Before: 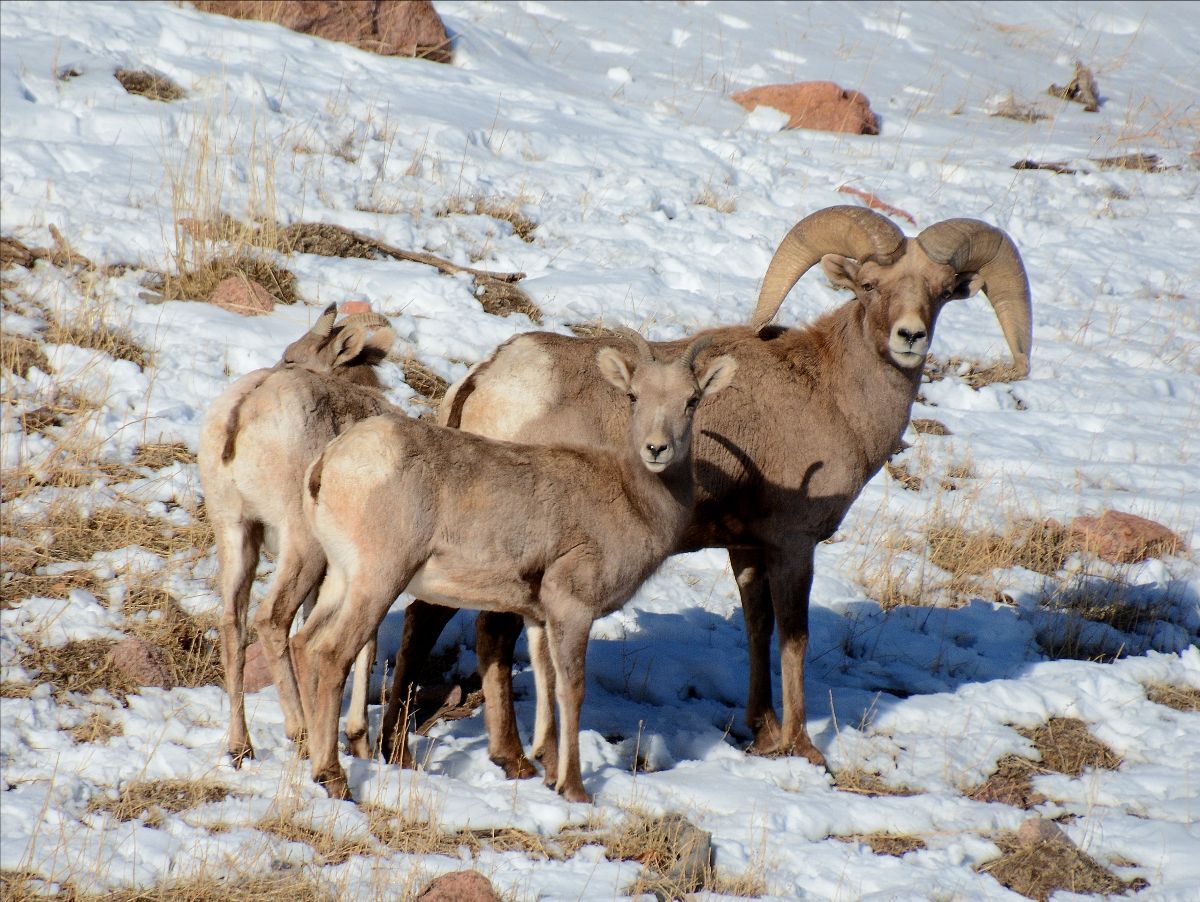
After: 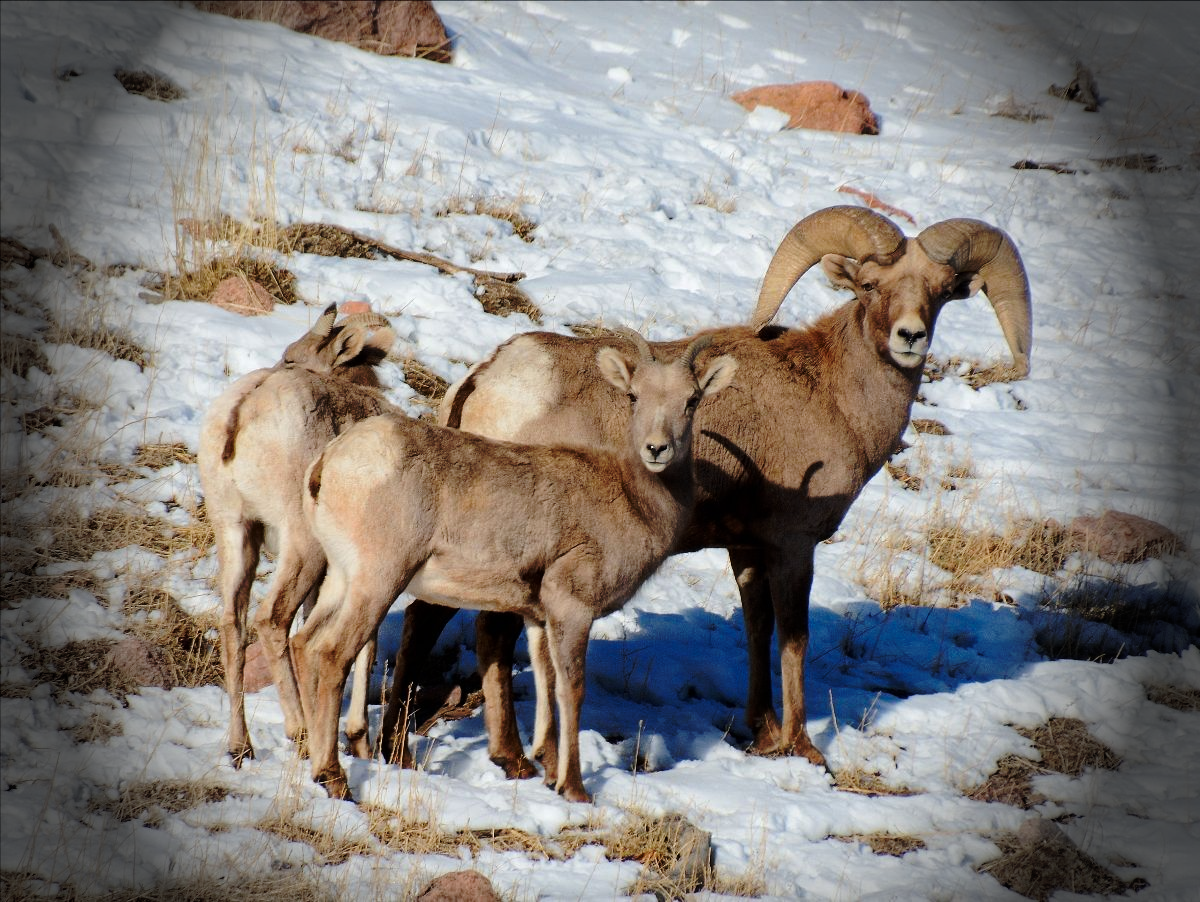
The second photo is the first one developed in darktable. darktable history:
base curve: curves: ch0 [(0, 0) (0.073, 0.04) (0.157, 0.139) (0.492, 0.492) (0.758, 0.758) (1, 1)], preserve colors none
vignetting: fall-off start 69.18%, fall-off radius 28.73%, brightness -0.885, width/height ratio 0.984, shape 0.862
